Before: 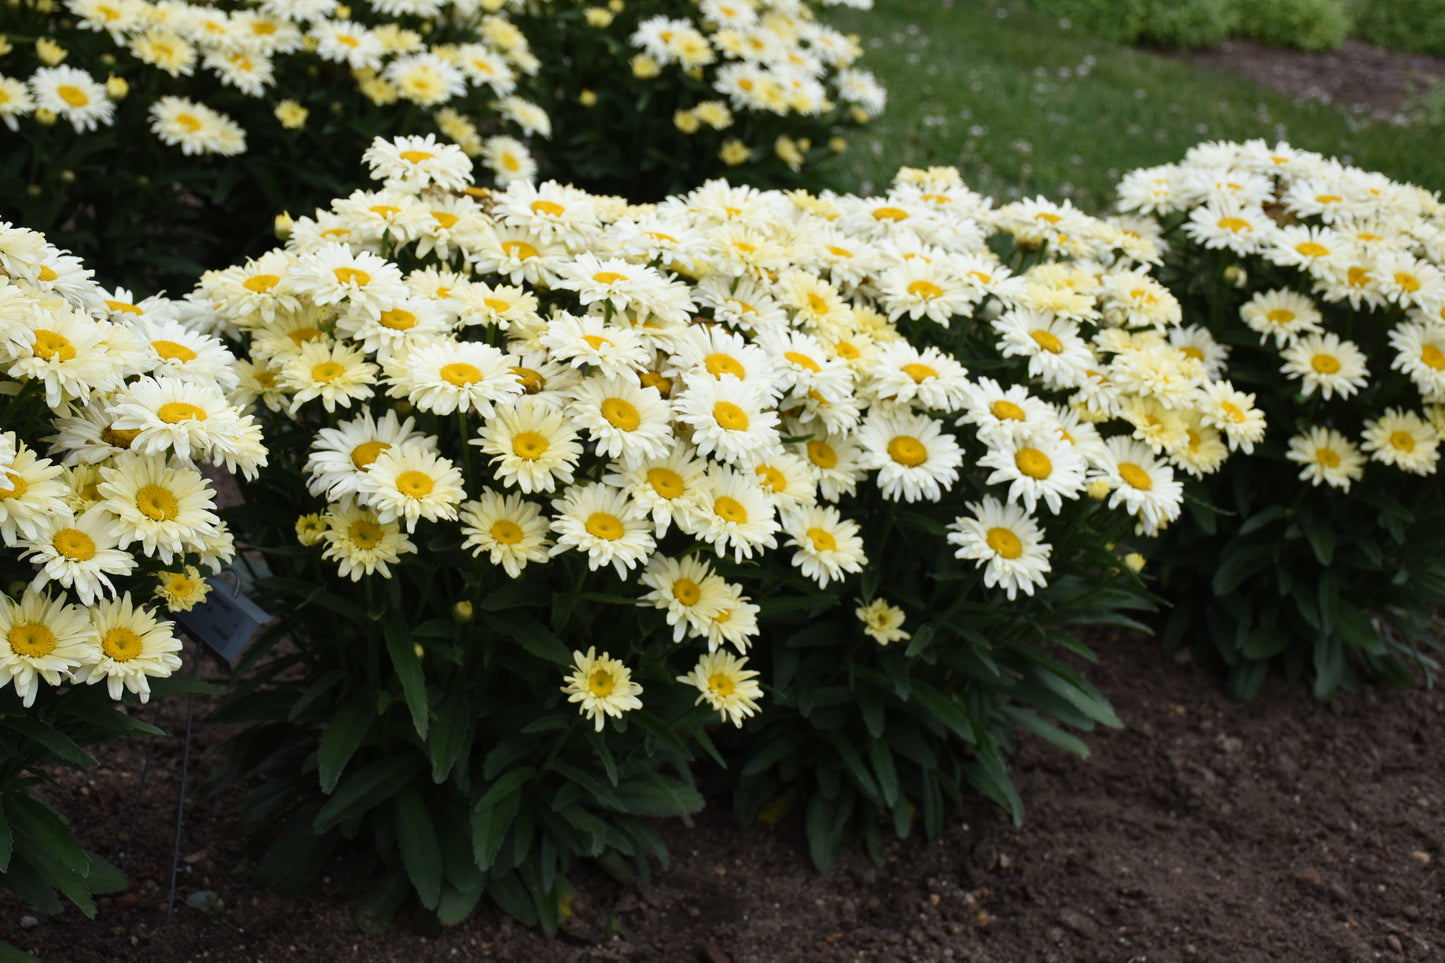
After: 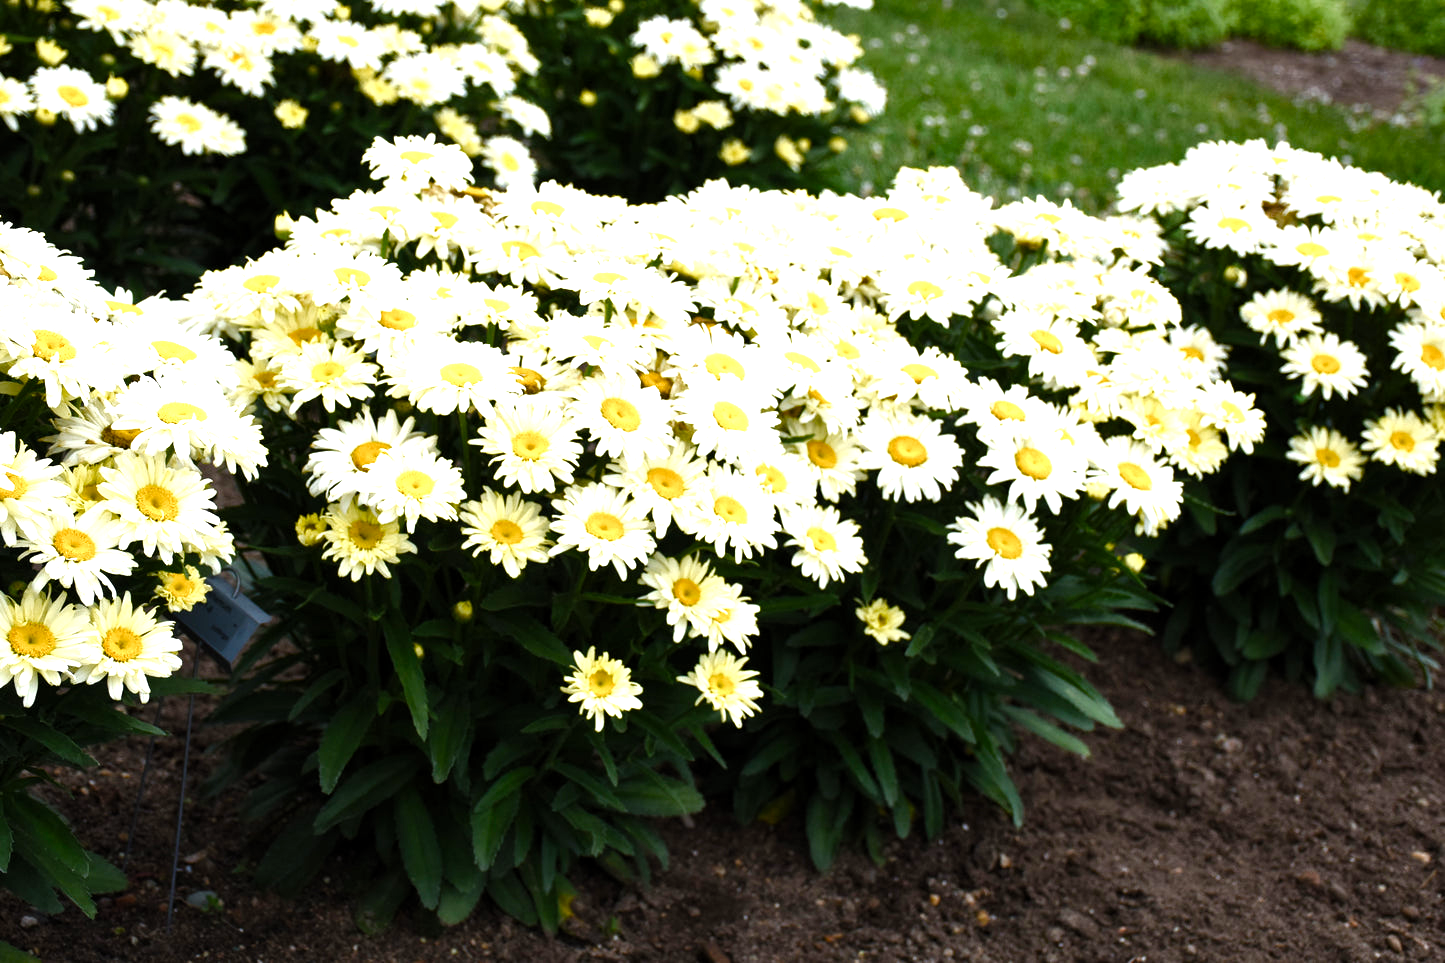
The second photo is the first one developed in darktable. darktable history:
exposure: exposure -0.041 EV, compensate highlight preservation false
levels: levels [0.012, 0.367, 0.697]
color balance rgb: shadows lift › chroma 0.696%, shadows lift › hue 111.16°, perceptual saturation grading › global saturation 20%, perceptual saturation grading › highlights -50.156%, perceptual saturation grading › shadows 30.612%
